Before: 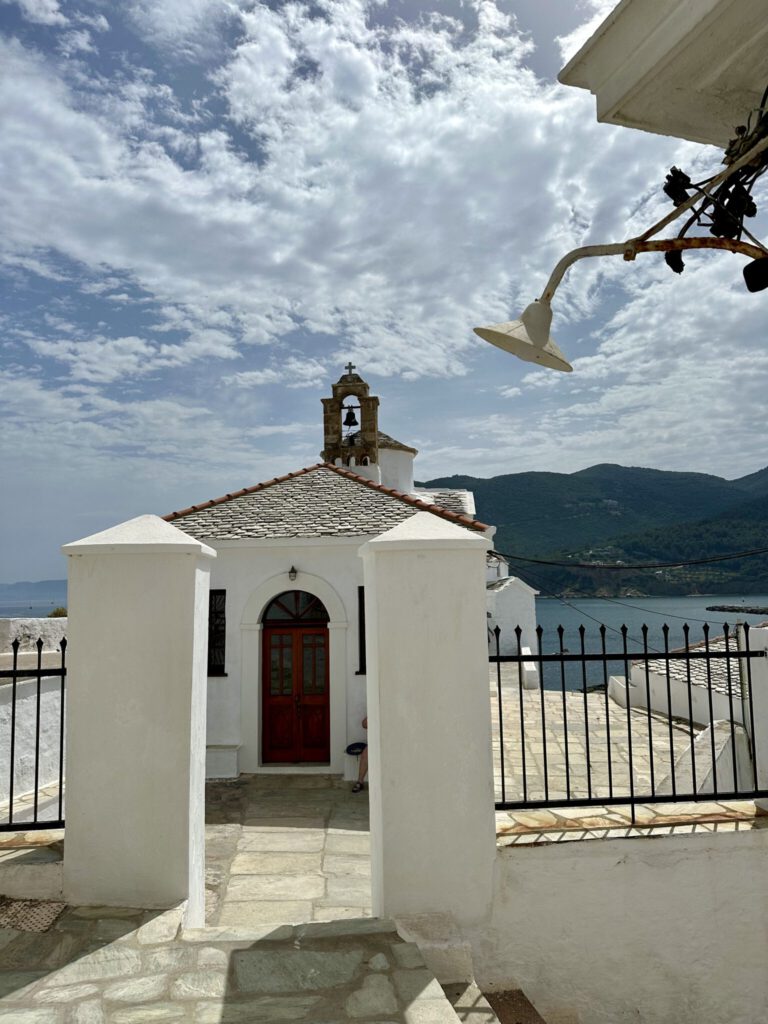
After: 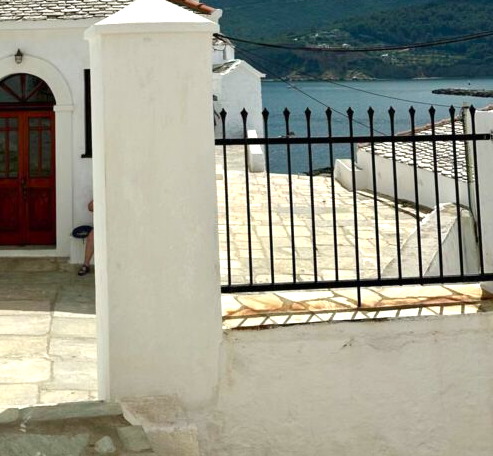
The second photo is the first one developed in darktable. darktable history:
crop and rotate: left 35.765%, top 50.512%, bottom 4.88%
exposure: black level correction 0, exposure 0.691 EV, compensate highlight preservation false
